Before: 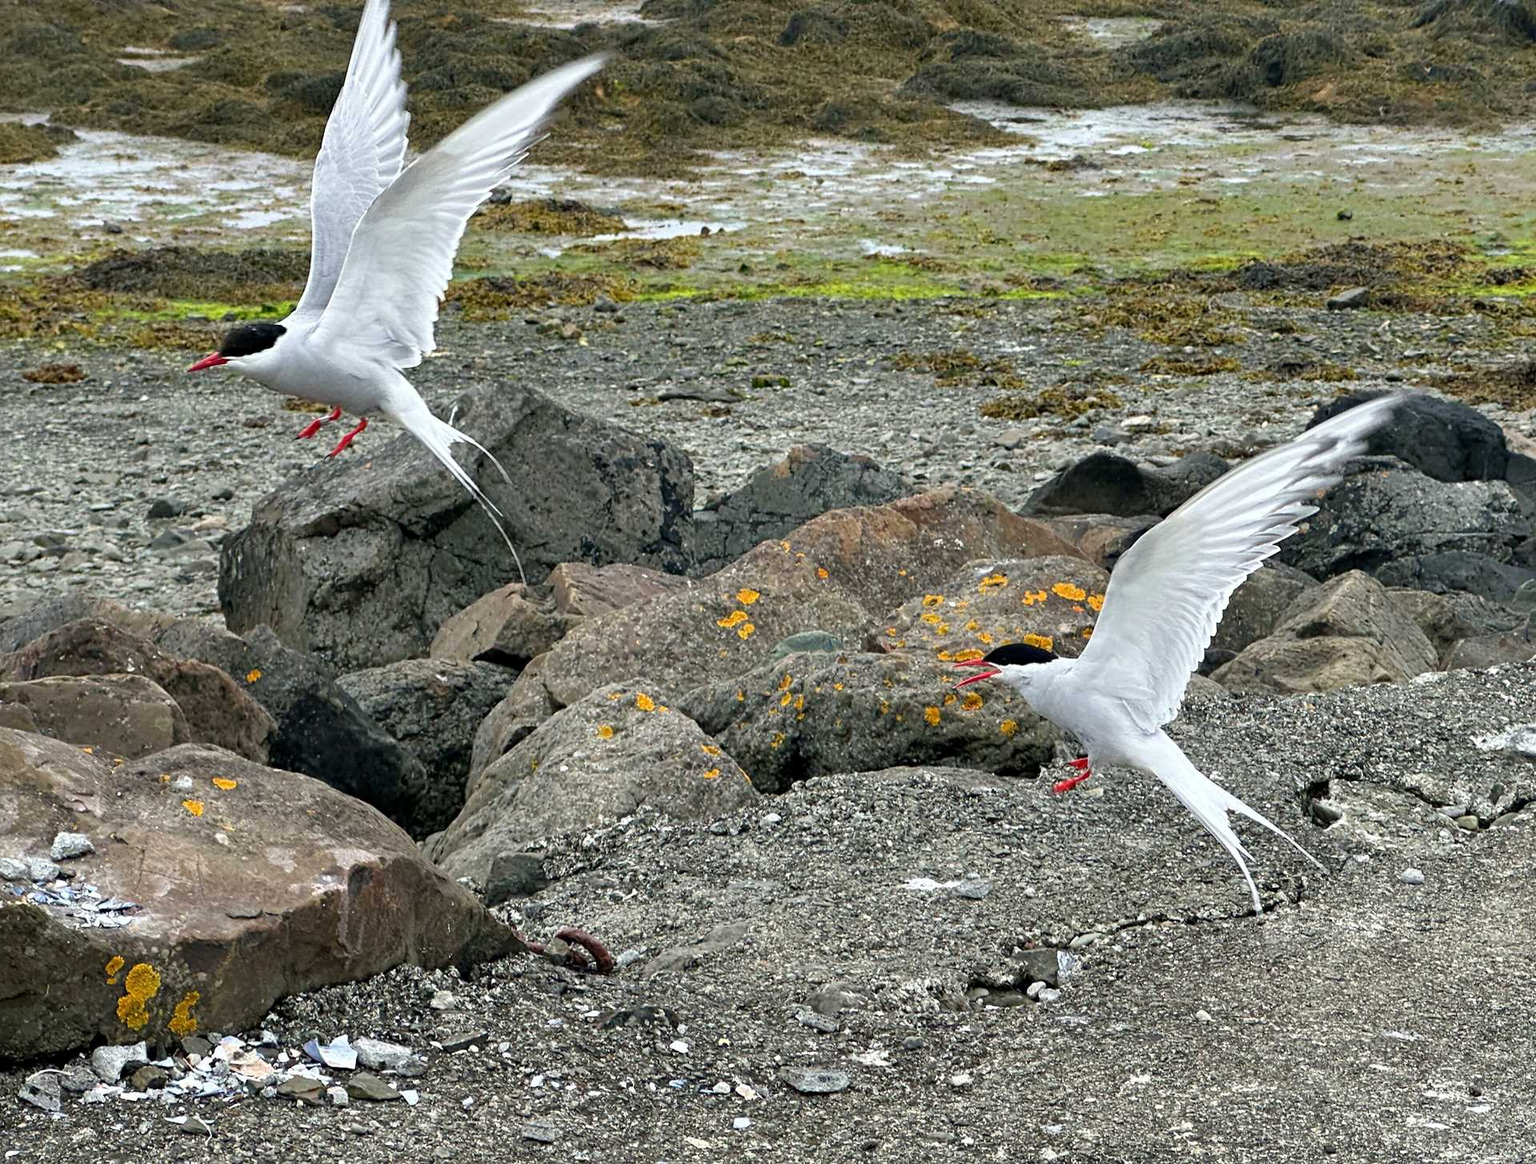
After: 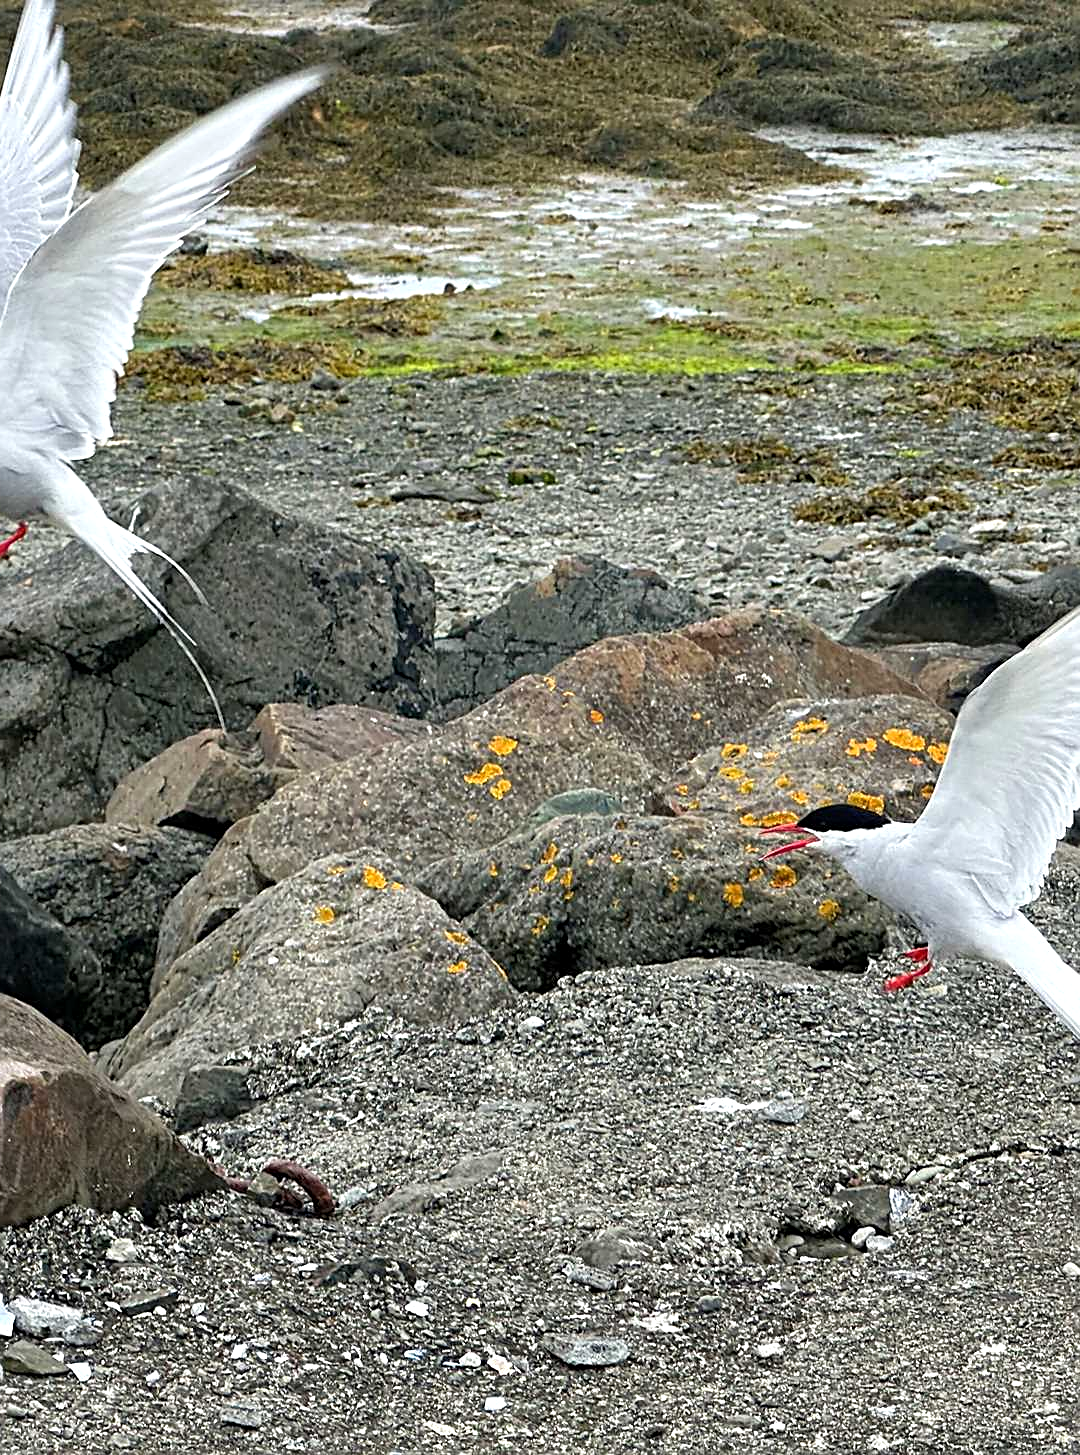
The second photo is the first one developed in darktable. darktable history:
white balance: emerald 1
sharpen: on, module defaults
exposure: exposure 0.197 EV, compensate highlight preservation false
tone equalizer: on, module defaults
crop and rotate: left 22.516%, right 21.234%
